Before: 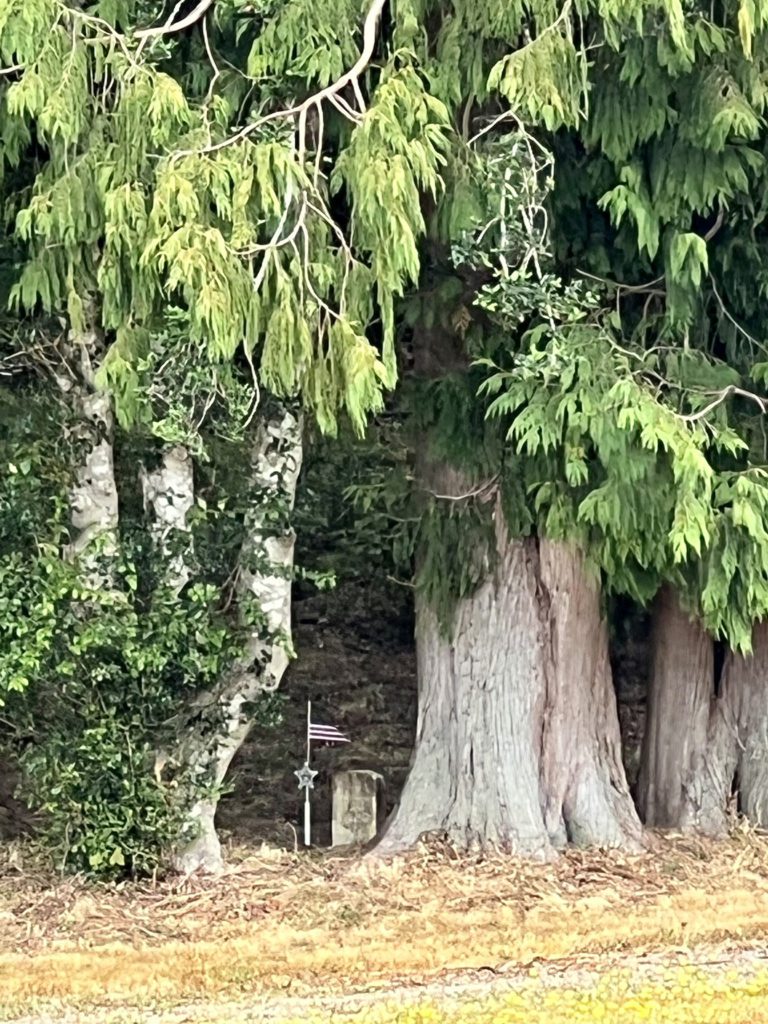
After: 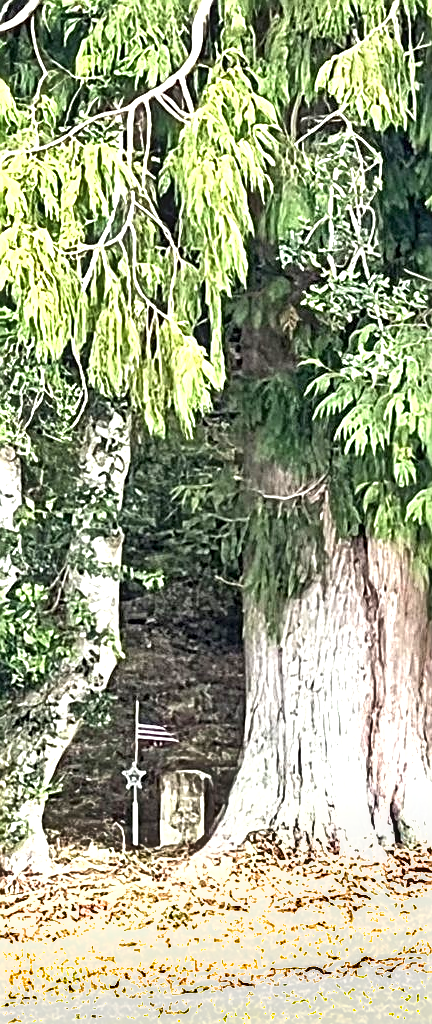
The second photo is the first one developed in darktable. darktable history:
crop and rotate: left 22.516%, right 21.234%
sharpen: amount 0.901
local contrast: on, module defaults
shadows and highlights: soften with gaussian
exposure: black level correction 0, exposure 1.1 EV, compensate exposure bias true, compensate highlight preservation false
